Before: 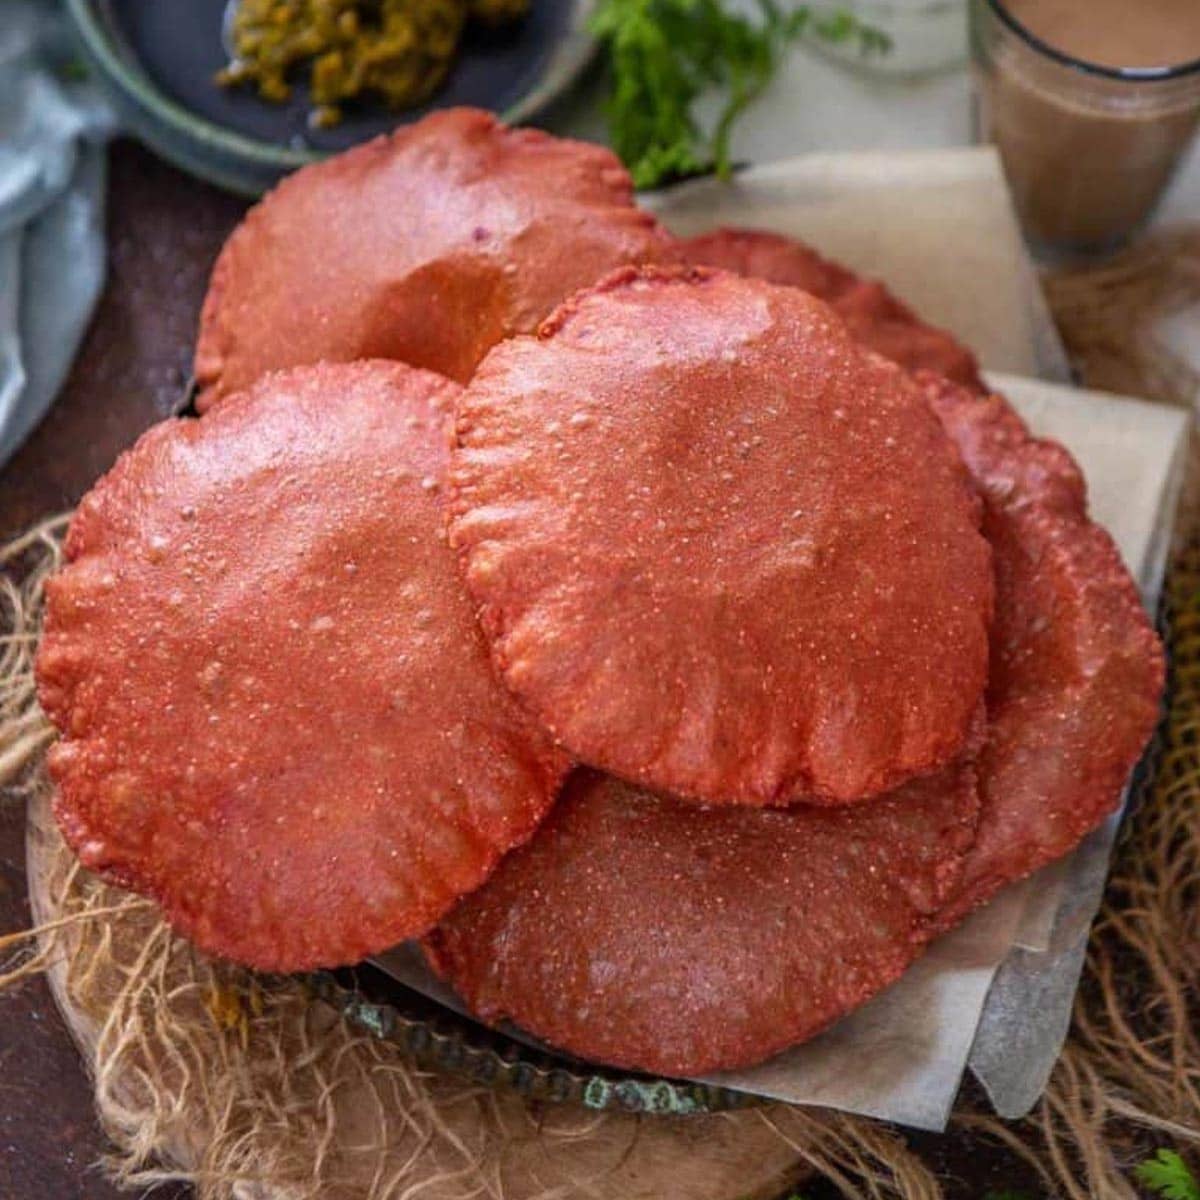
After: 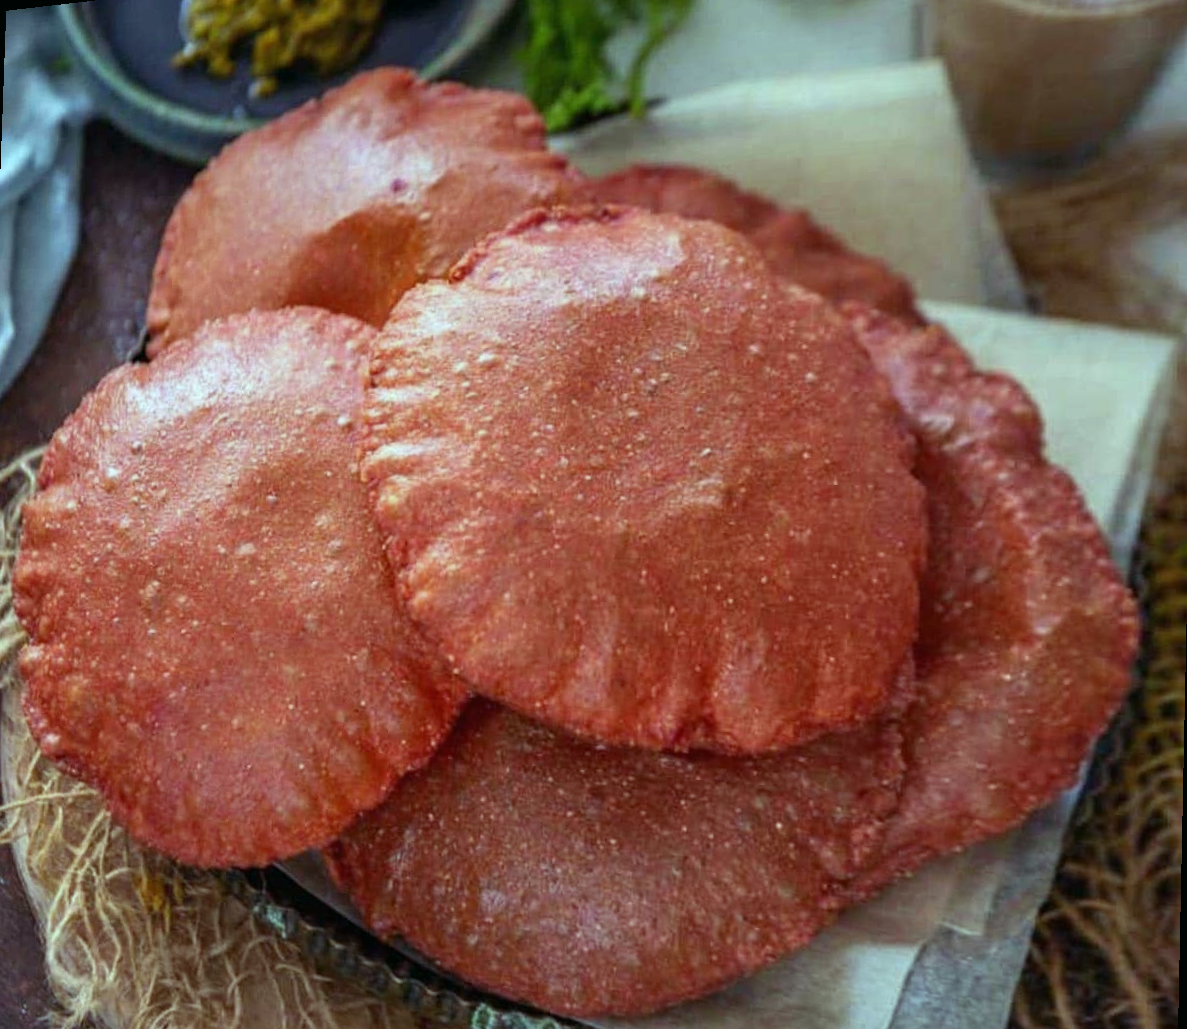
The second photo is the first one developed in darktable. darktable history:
rotate and perspective: rotation 1.69°, lens shift (vertical) -0.023, lens shift (horizontal) -0.291, crop left 0.025, crop right 0.988, crop top 0.092, crop bottom 0.842
color balance: mode lift, gamma, gain (sRGB), lift [0.997, 0.979, 1.021, 1.011], gamma [1, 1.084, 0.916, 0.998], gain [1, 0.87, 1.13, 1.101], contrast 4.55%, contrast fulcrum 38.24%, output saturation 104.09%
